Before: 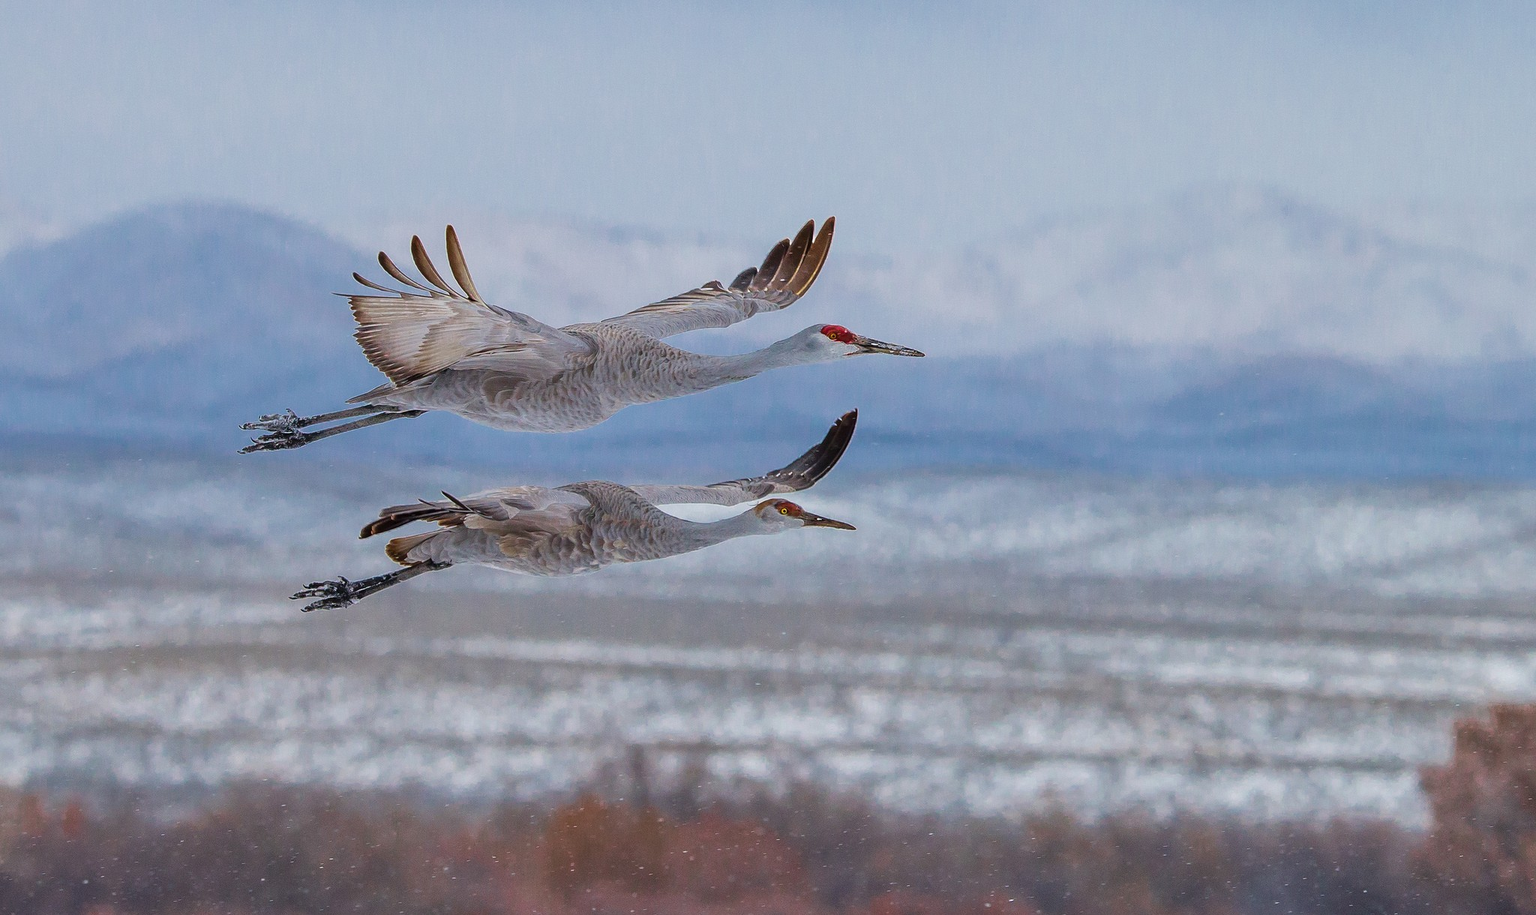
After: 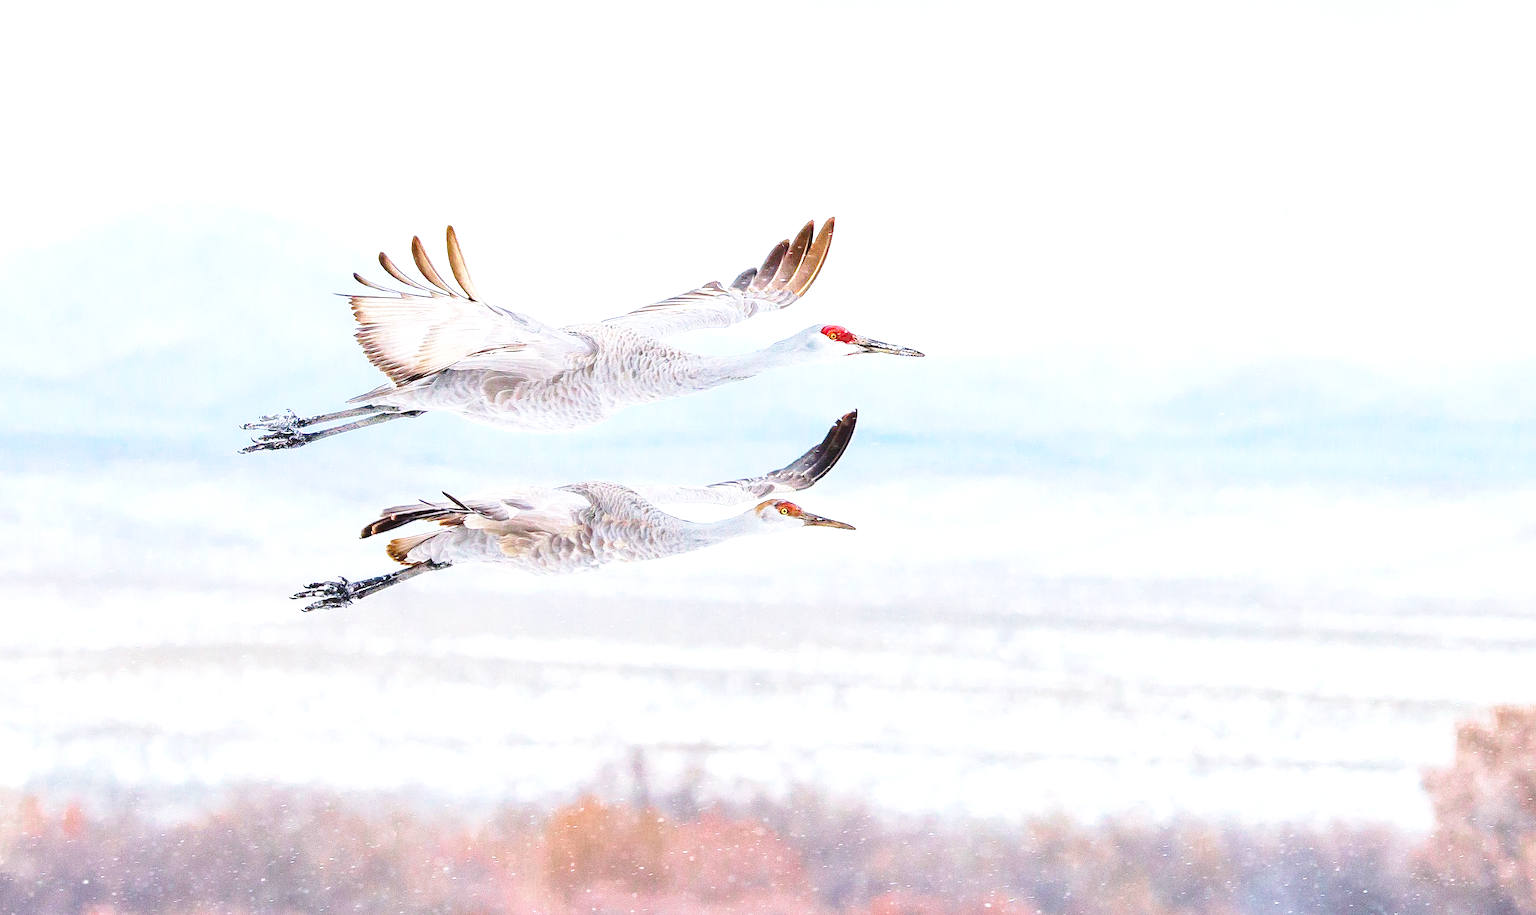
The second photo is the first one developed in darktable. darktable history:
tone equalizer: edges refinement/feathering 500, mask exposure compensation -1.57 EV, preserve details no
exposure: black level correction 0, exposure 1.589 EV, compensate highlight preservation false
base curve: curves: ch0 [(0, 0) (0.028, 0.03) (0.121, 0.232) (0.46, 0.748) (0.859, 0.968) (1, 1)], preserve colors none
